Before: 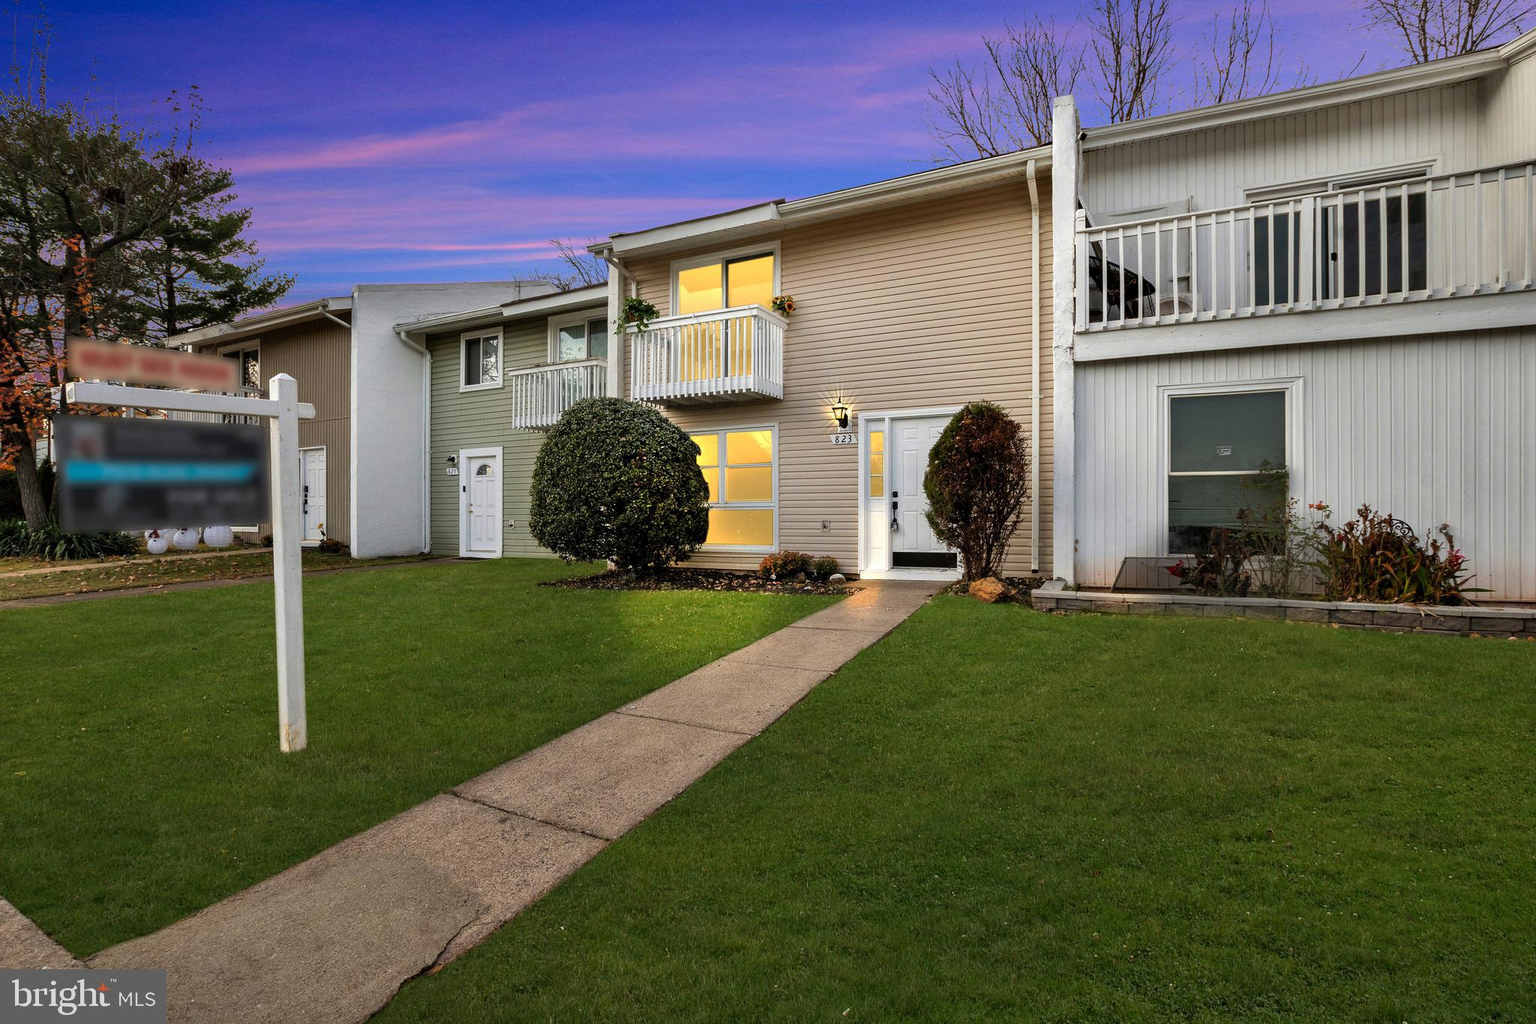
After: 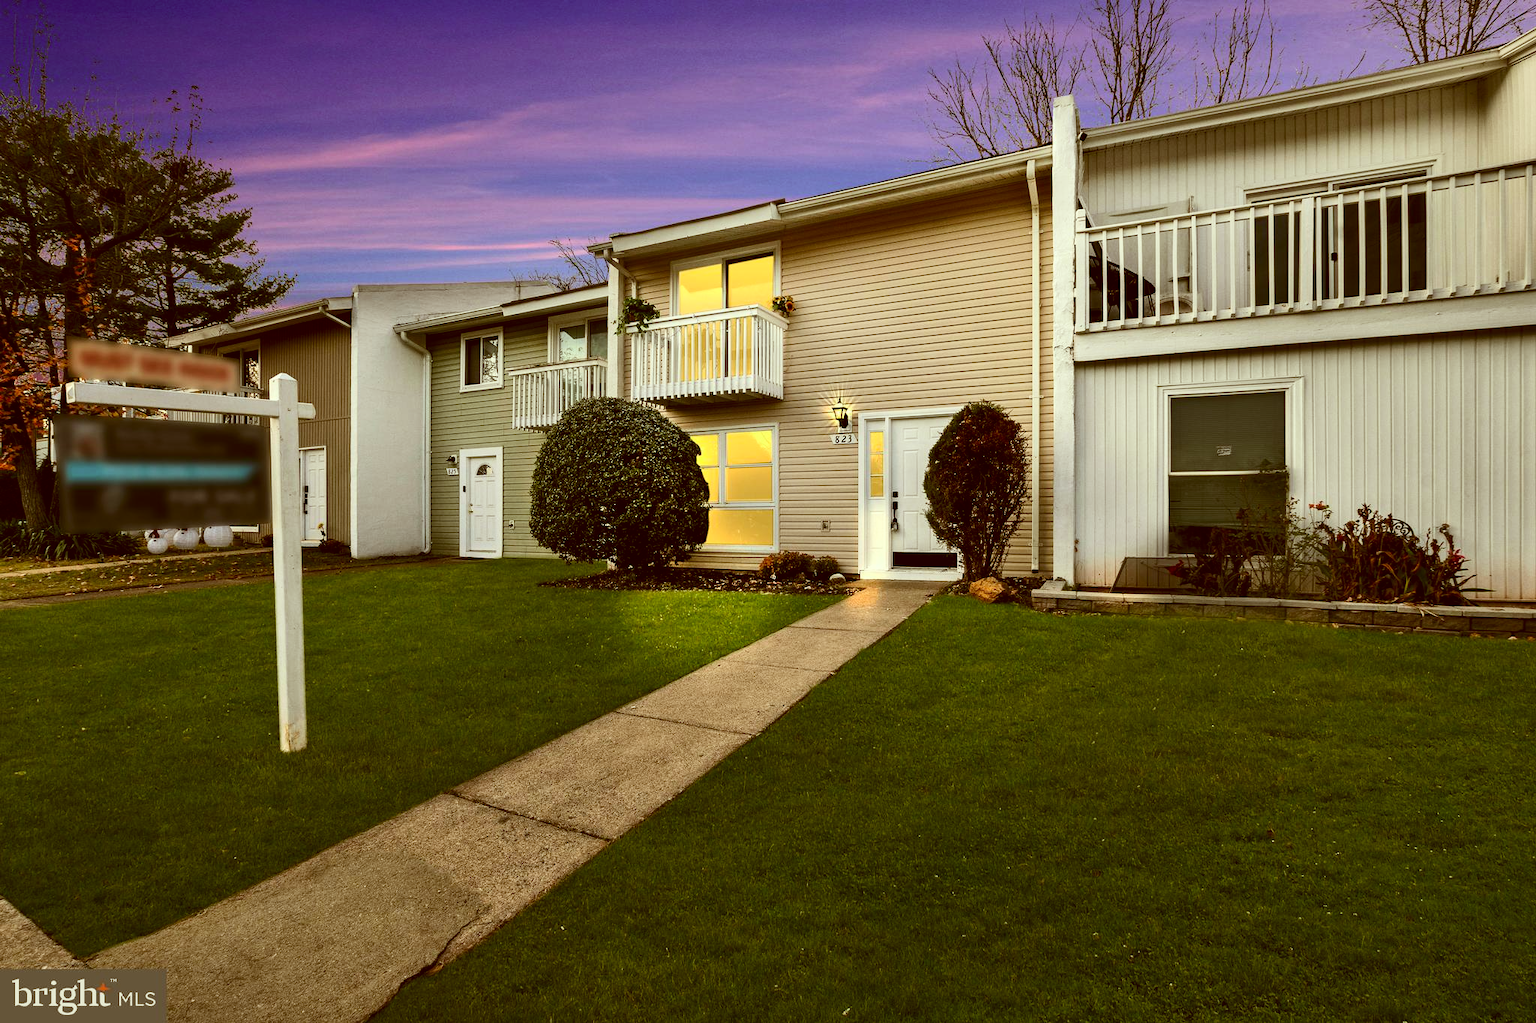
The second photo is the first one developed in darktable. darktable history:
contrast brightness saturation: contrast 0.219
color correction: highlights a* -5.31, highlights b* 9.8, shadows a* 9.35, shadows b* 24.66
